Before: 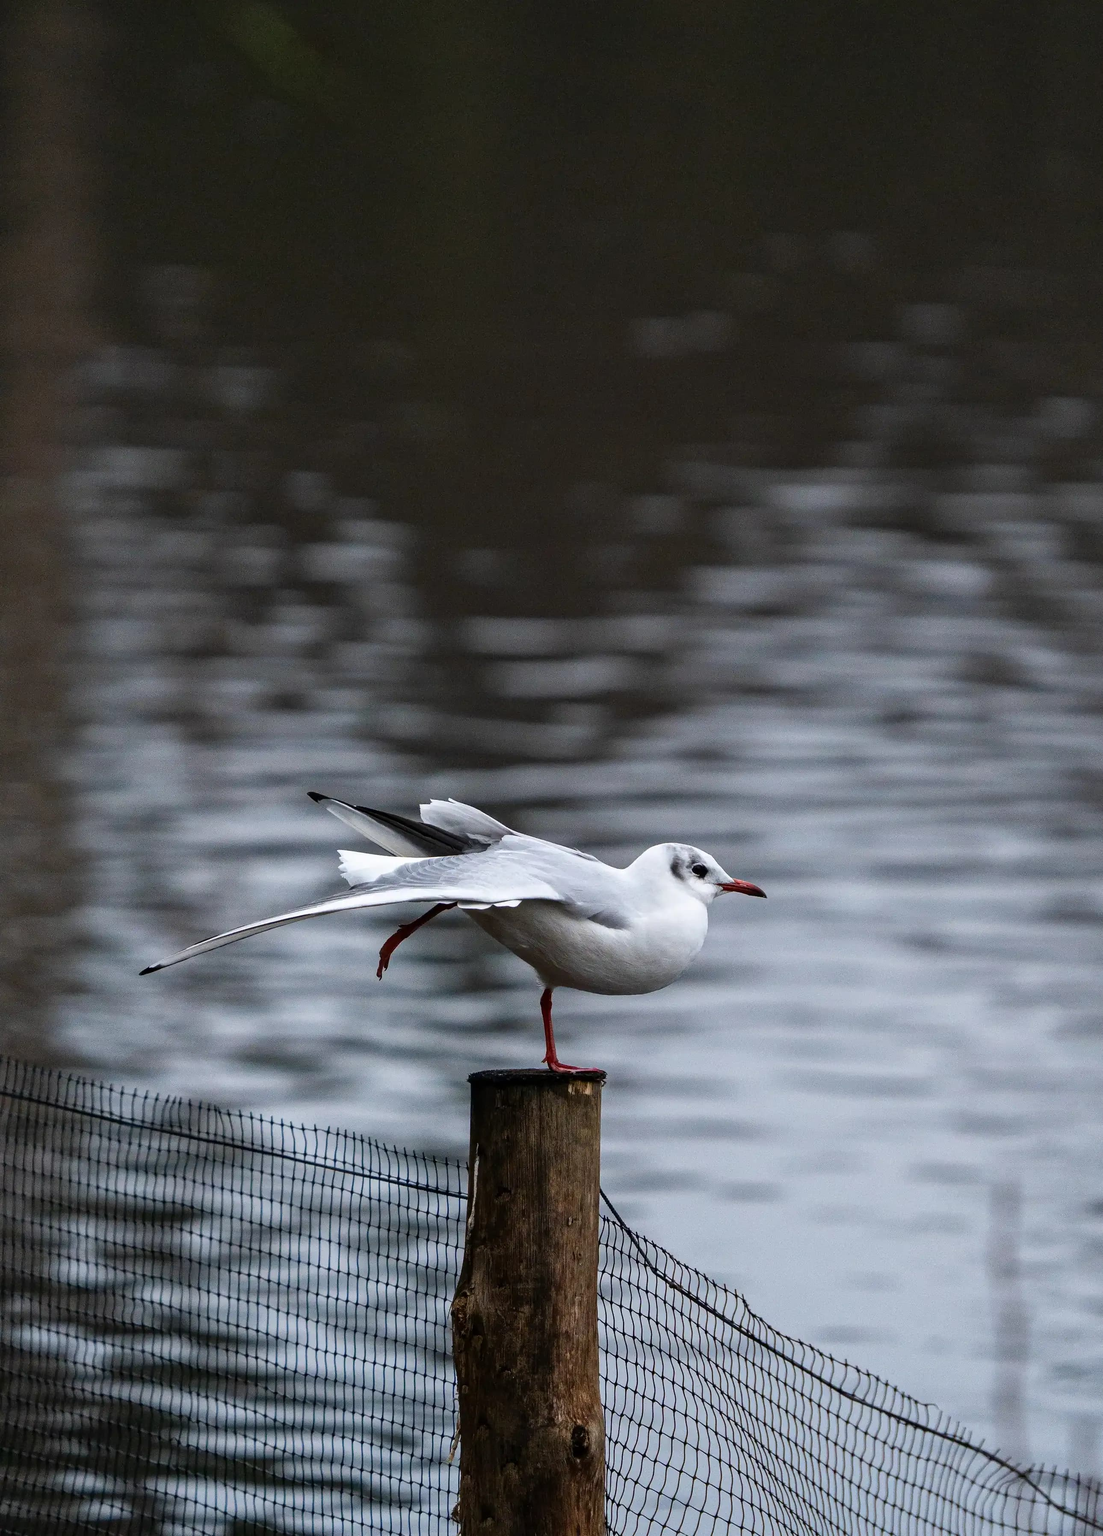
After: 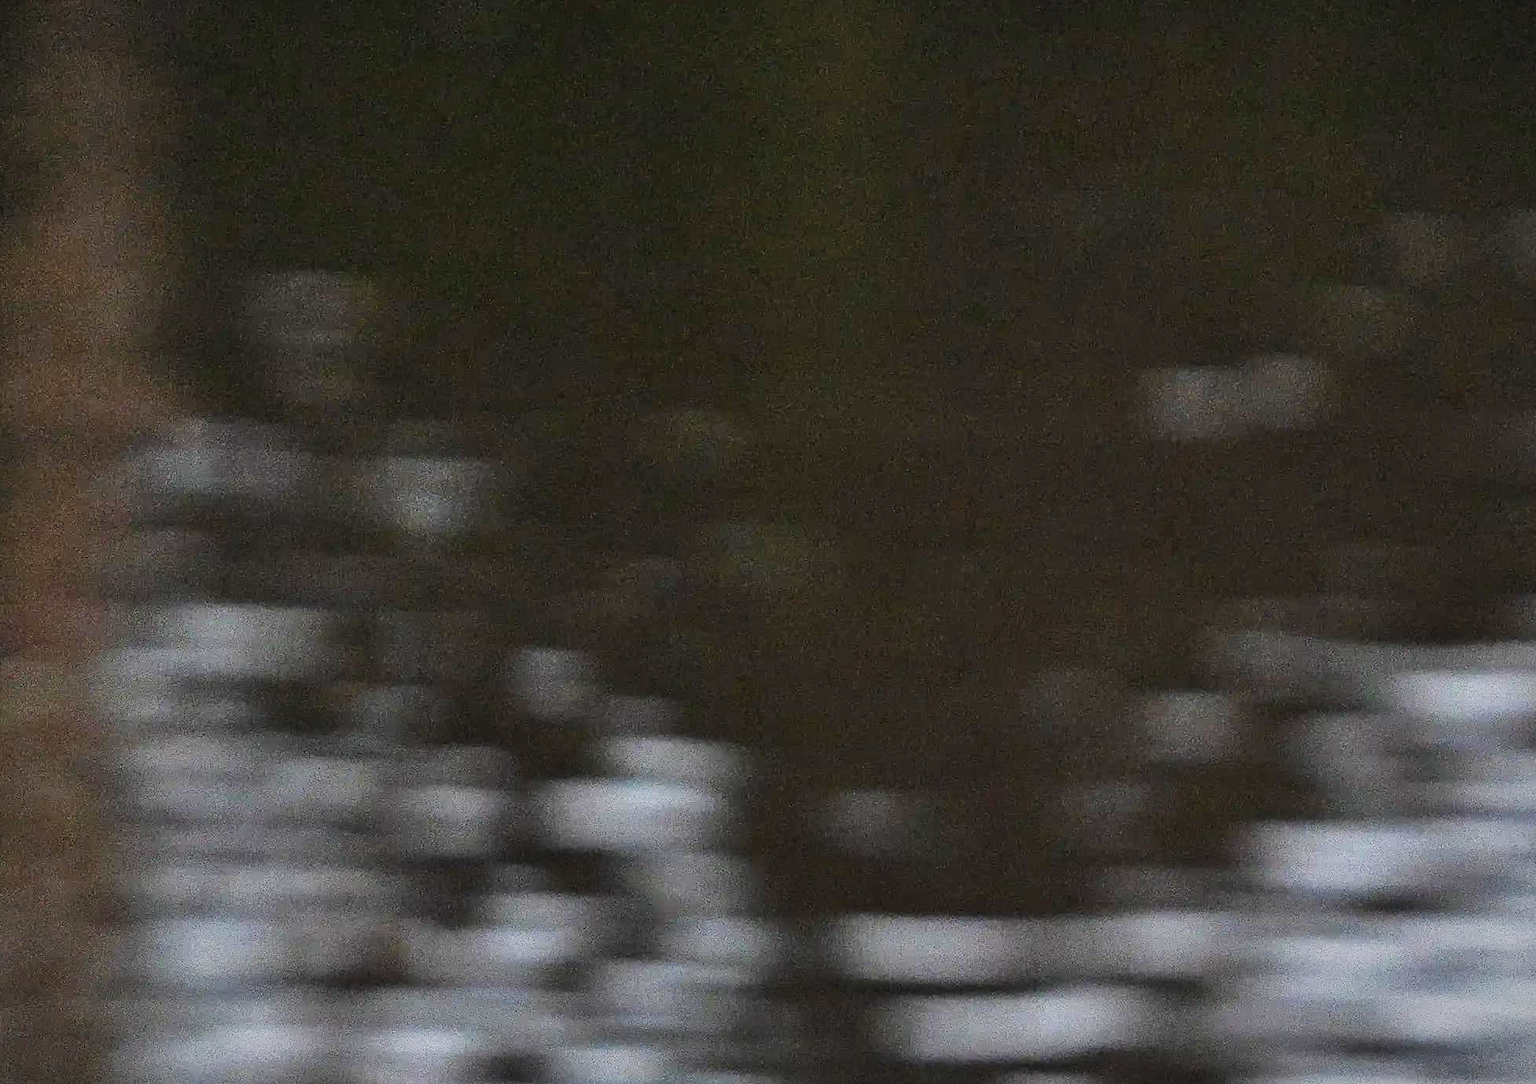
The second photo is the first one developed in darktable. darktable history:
shadows and highlights: radius 118.4, shadows 42.4, highlights -62.21, soften with gaussian
base curve: curves: ch0 [(0, 0) (0.007, 0.004) (0.027, 0.03) (0.046, 0.07) (0.207, 0.54) (0.442, 0.872) (0.673, 0.972) (1, 1)], preserve colors none
vignetting: fall-off start 98.53%, fall-off radius 99.06%, width/height ratio 1.426, dithering 8-bit output
crop: left 0.581%, top 7.628%, right 23.19%, bottom 53.753%
